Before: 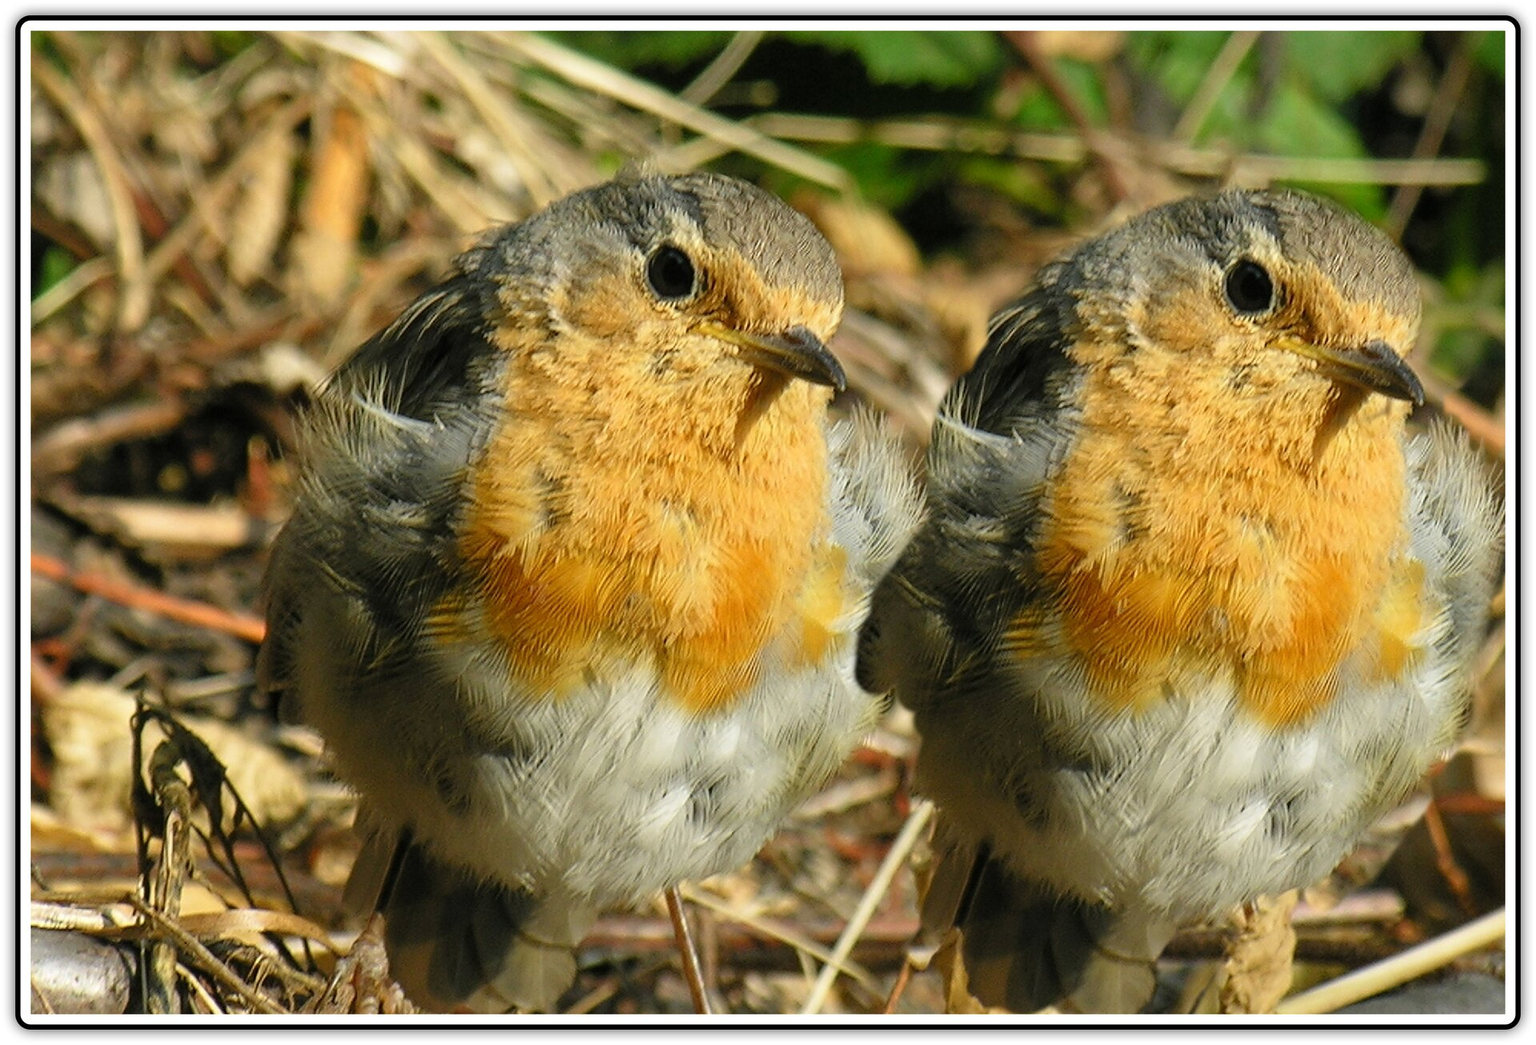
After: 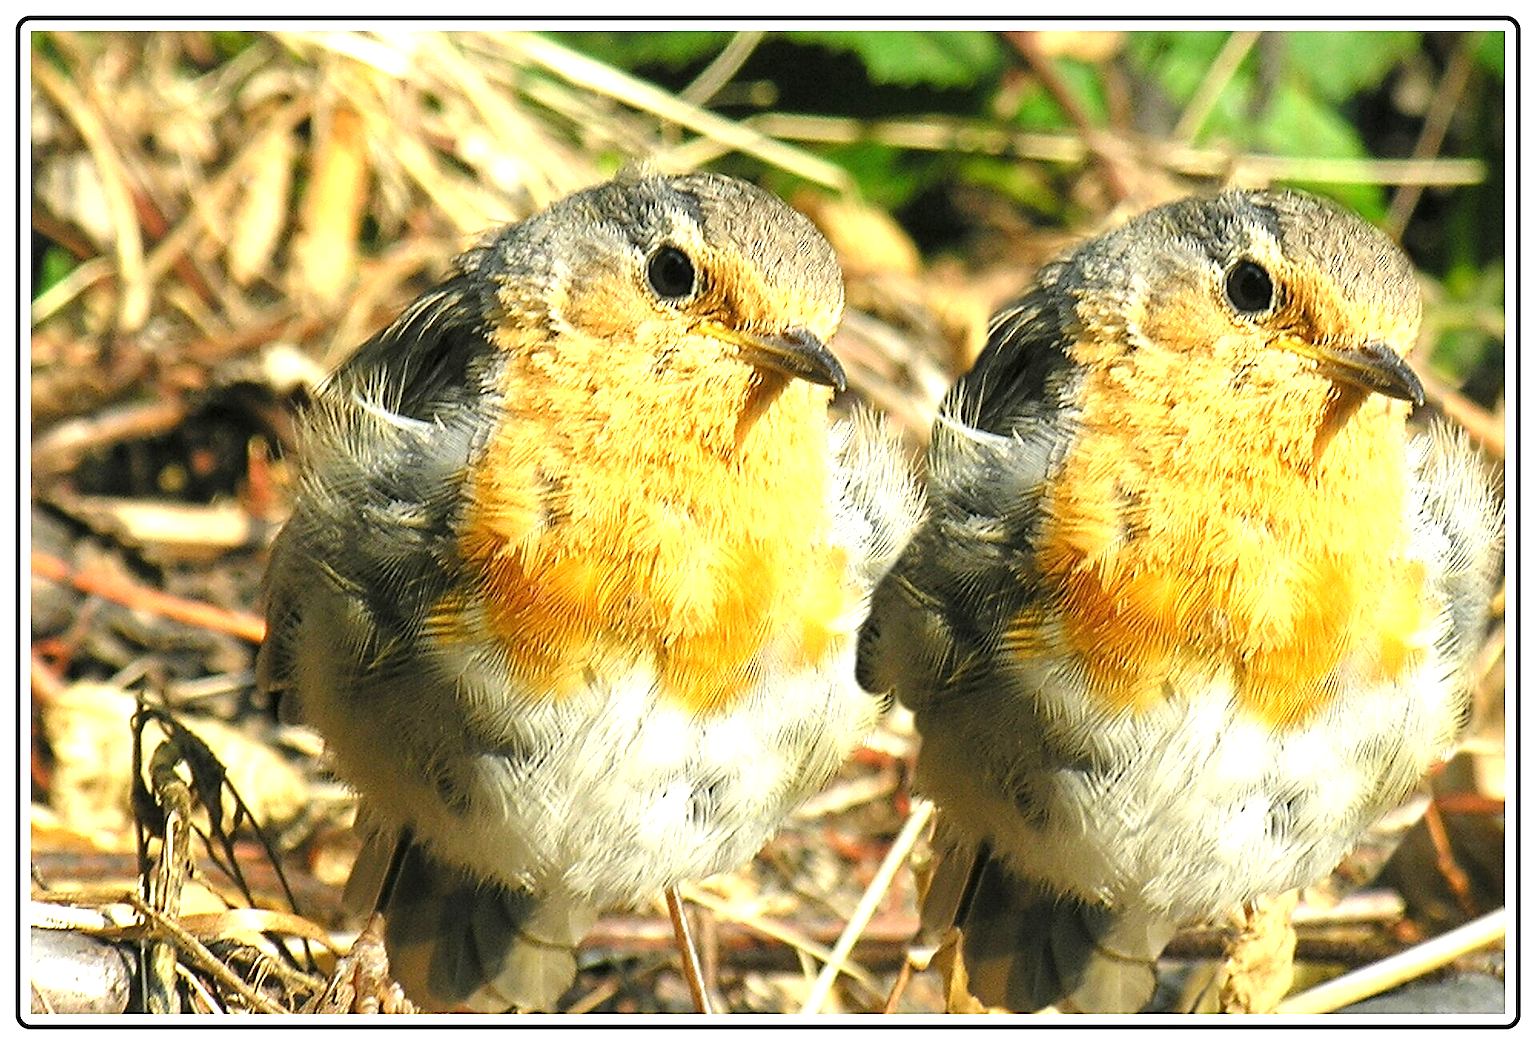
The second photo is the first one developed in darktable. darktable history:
exposure: black level correction 0, exposure 1.2 EV, compensate exposure bias true, compensate highlight preservation false
sharpen: on, module defaults
